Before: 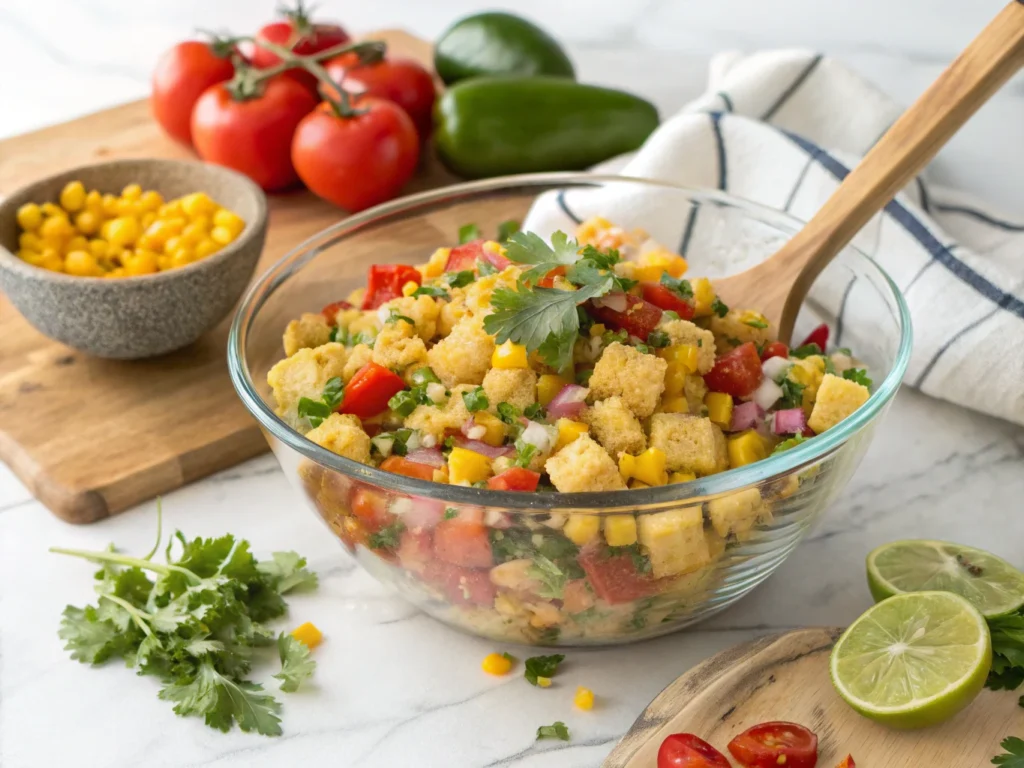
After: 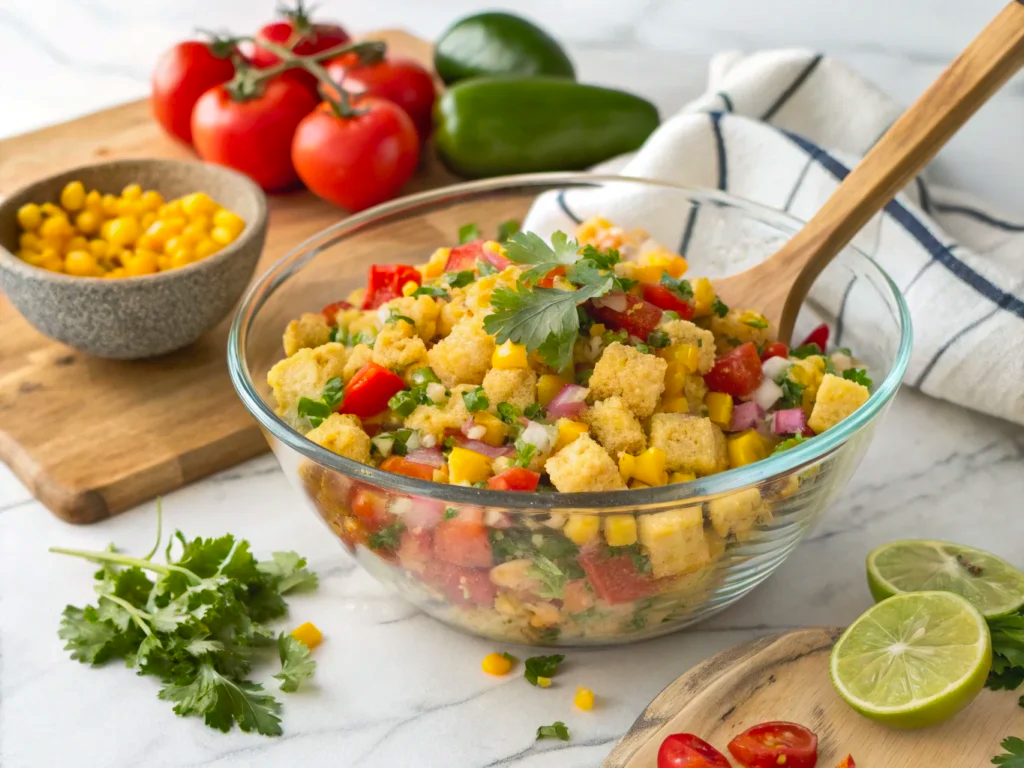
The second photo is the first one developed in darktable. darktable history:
shadows and highlights: soften with gaussian
contrast brightness saturation: contrast 0.027, brightness 0.066, saturation 0.13
